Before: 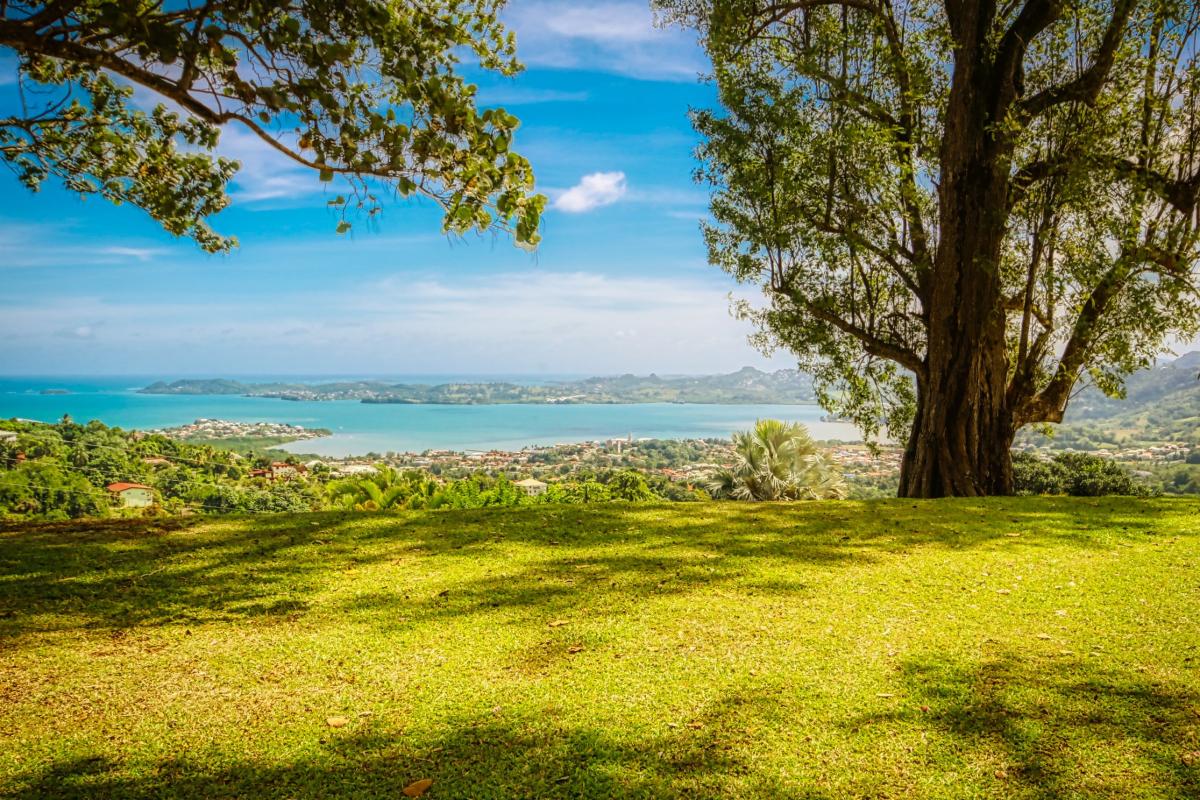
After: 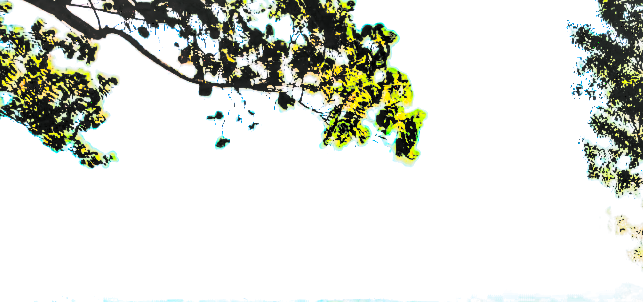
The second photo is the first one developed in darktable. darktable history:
shadows and highlights: white point adjustment 0.1, highlights -70, soften with gaussian
base curve: curves: ch0 [(0.065, 0.026) (0.236, 0.358) (0.53, 0.546) (0.777, 0.841) (0.924, 0.992)], preserve colors average RGB
contrast brightness saturation: contrast 1, brightness 1, saturation 1
crop: left 10.121%, top 10.631%, right 36.218%, bottom 51.526%
local contrast: highlights 61%, detail 143%, midtone range 0.428
sharpen: radius 1, threshold 1
levels: mode automatic, black 0.023%, white 99.97%, levels [0.062, 0.494, 0.925]
split-toning: shadows › hue 190.8°, shadows › saturation 0.05, highlights › hue 54°, highlights › saturation 0.05, compress 0%
